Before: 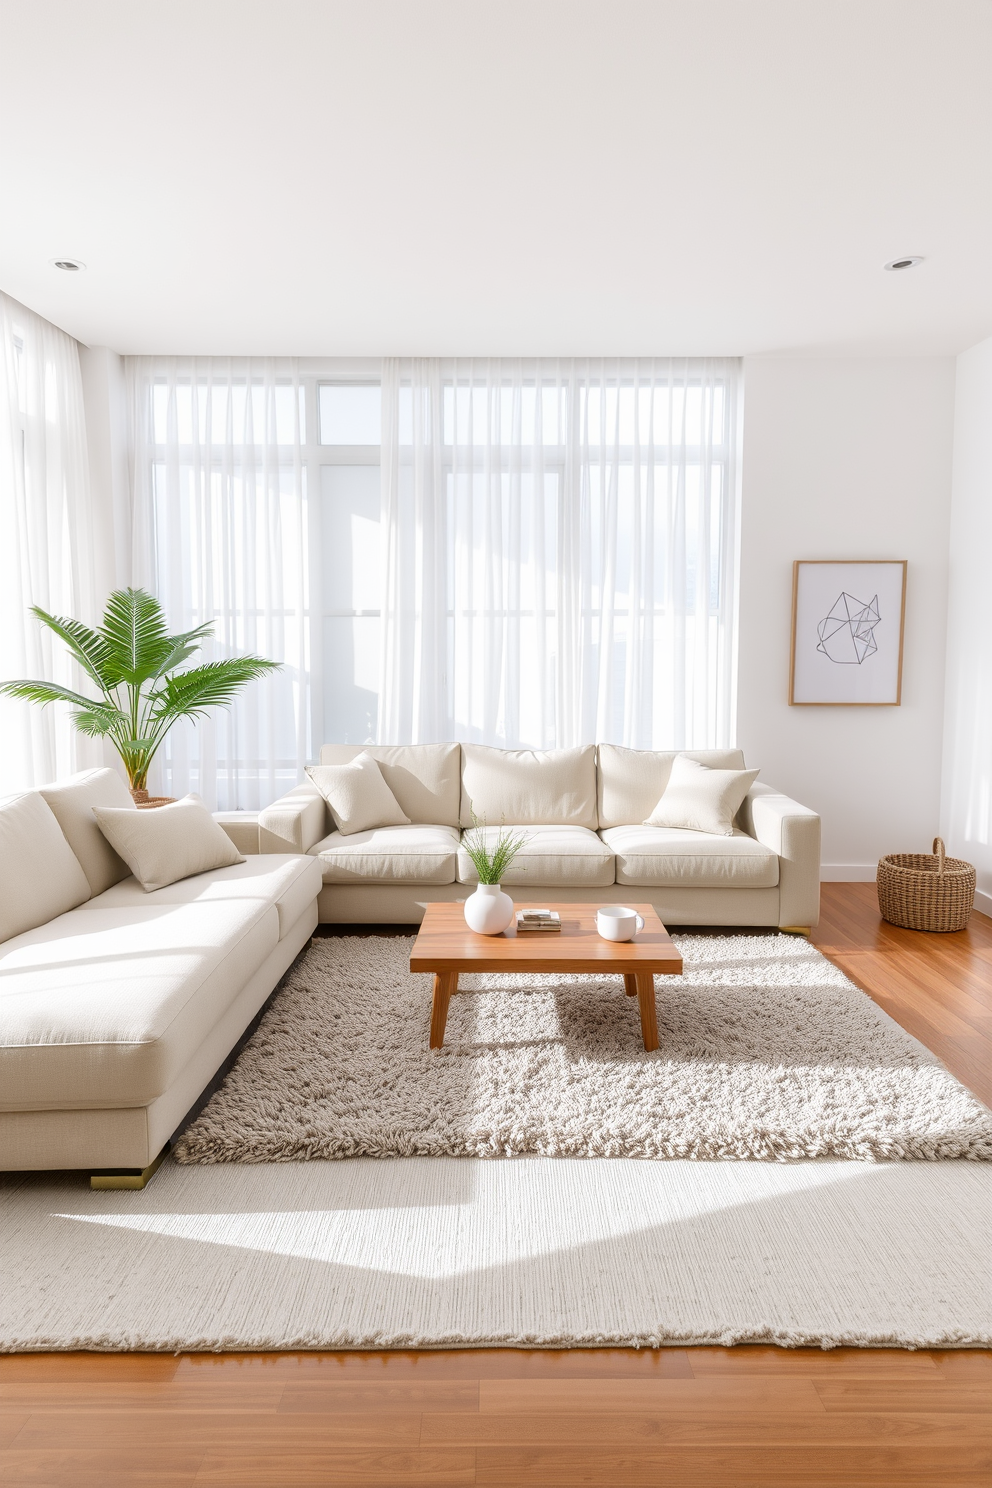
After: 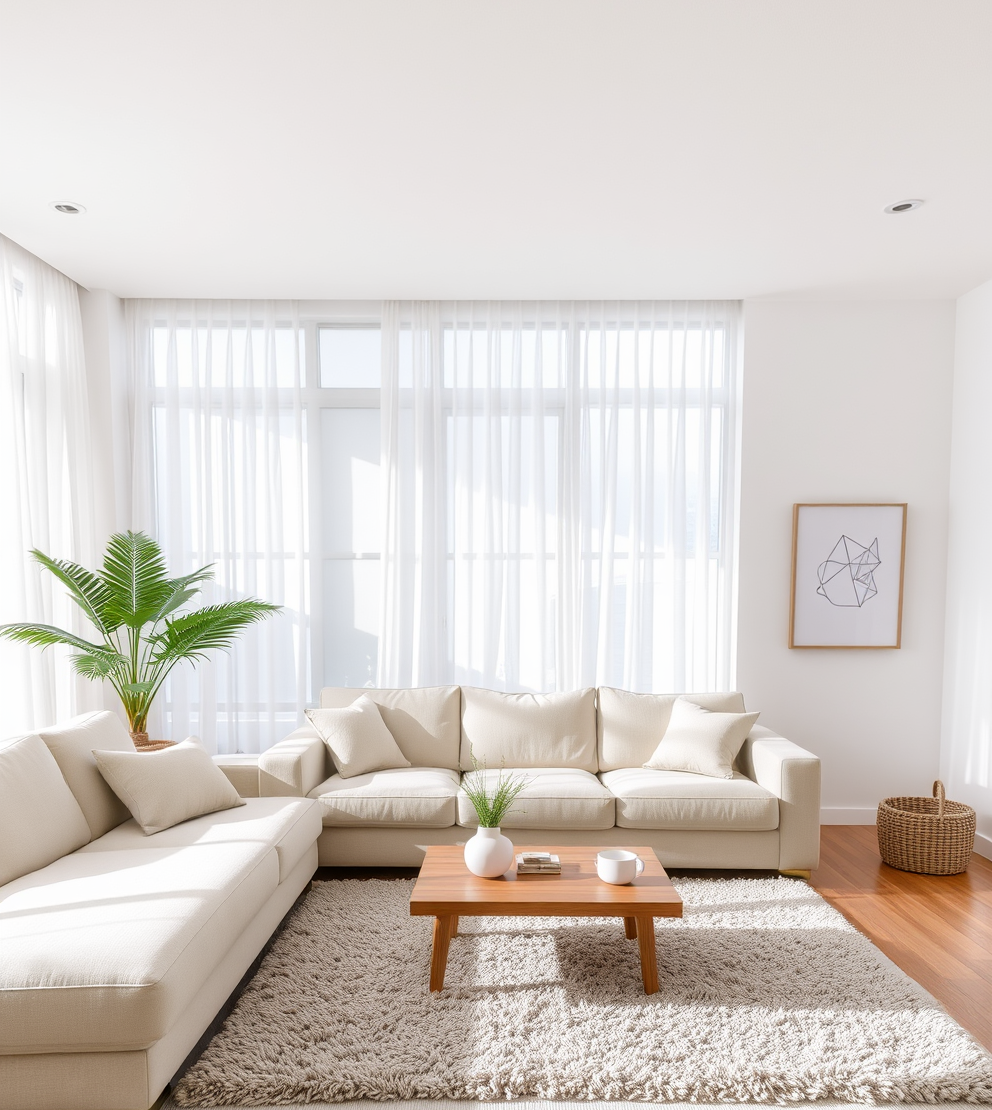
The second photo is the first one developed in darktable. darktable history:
crop: top 3.869%, bottom 21.497%
